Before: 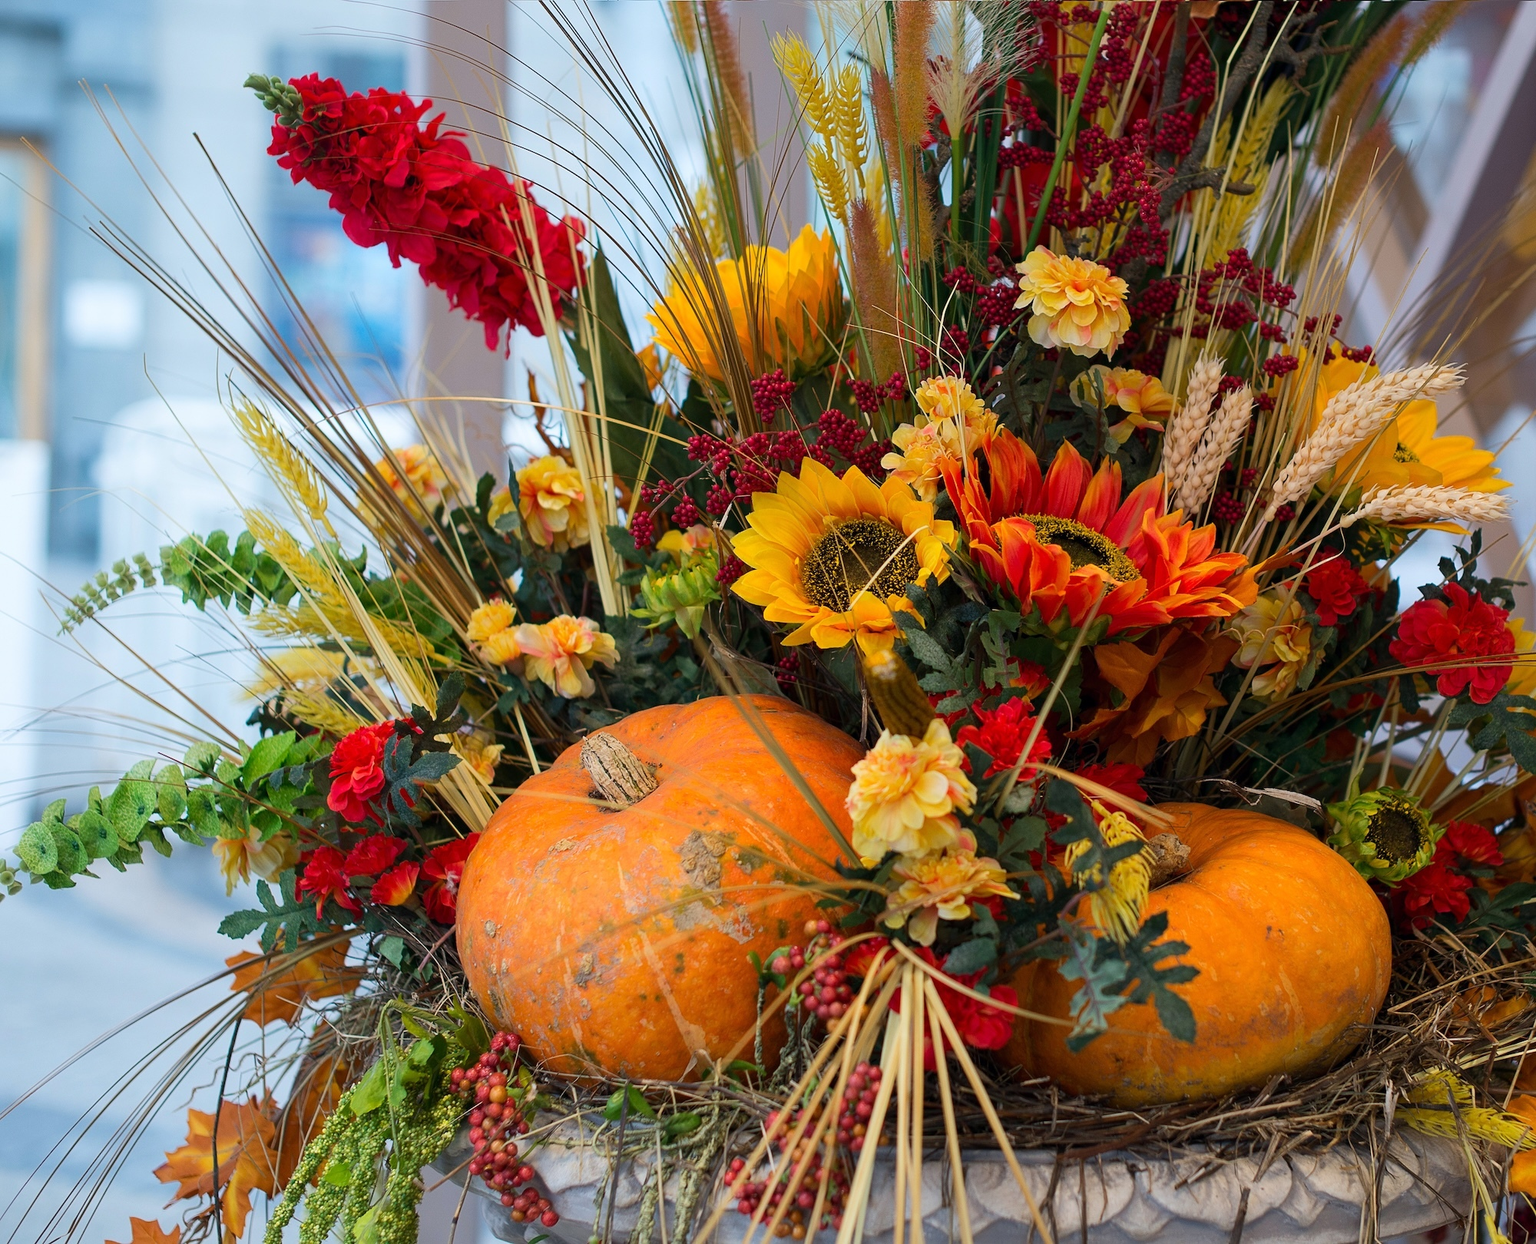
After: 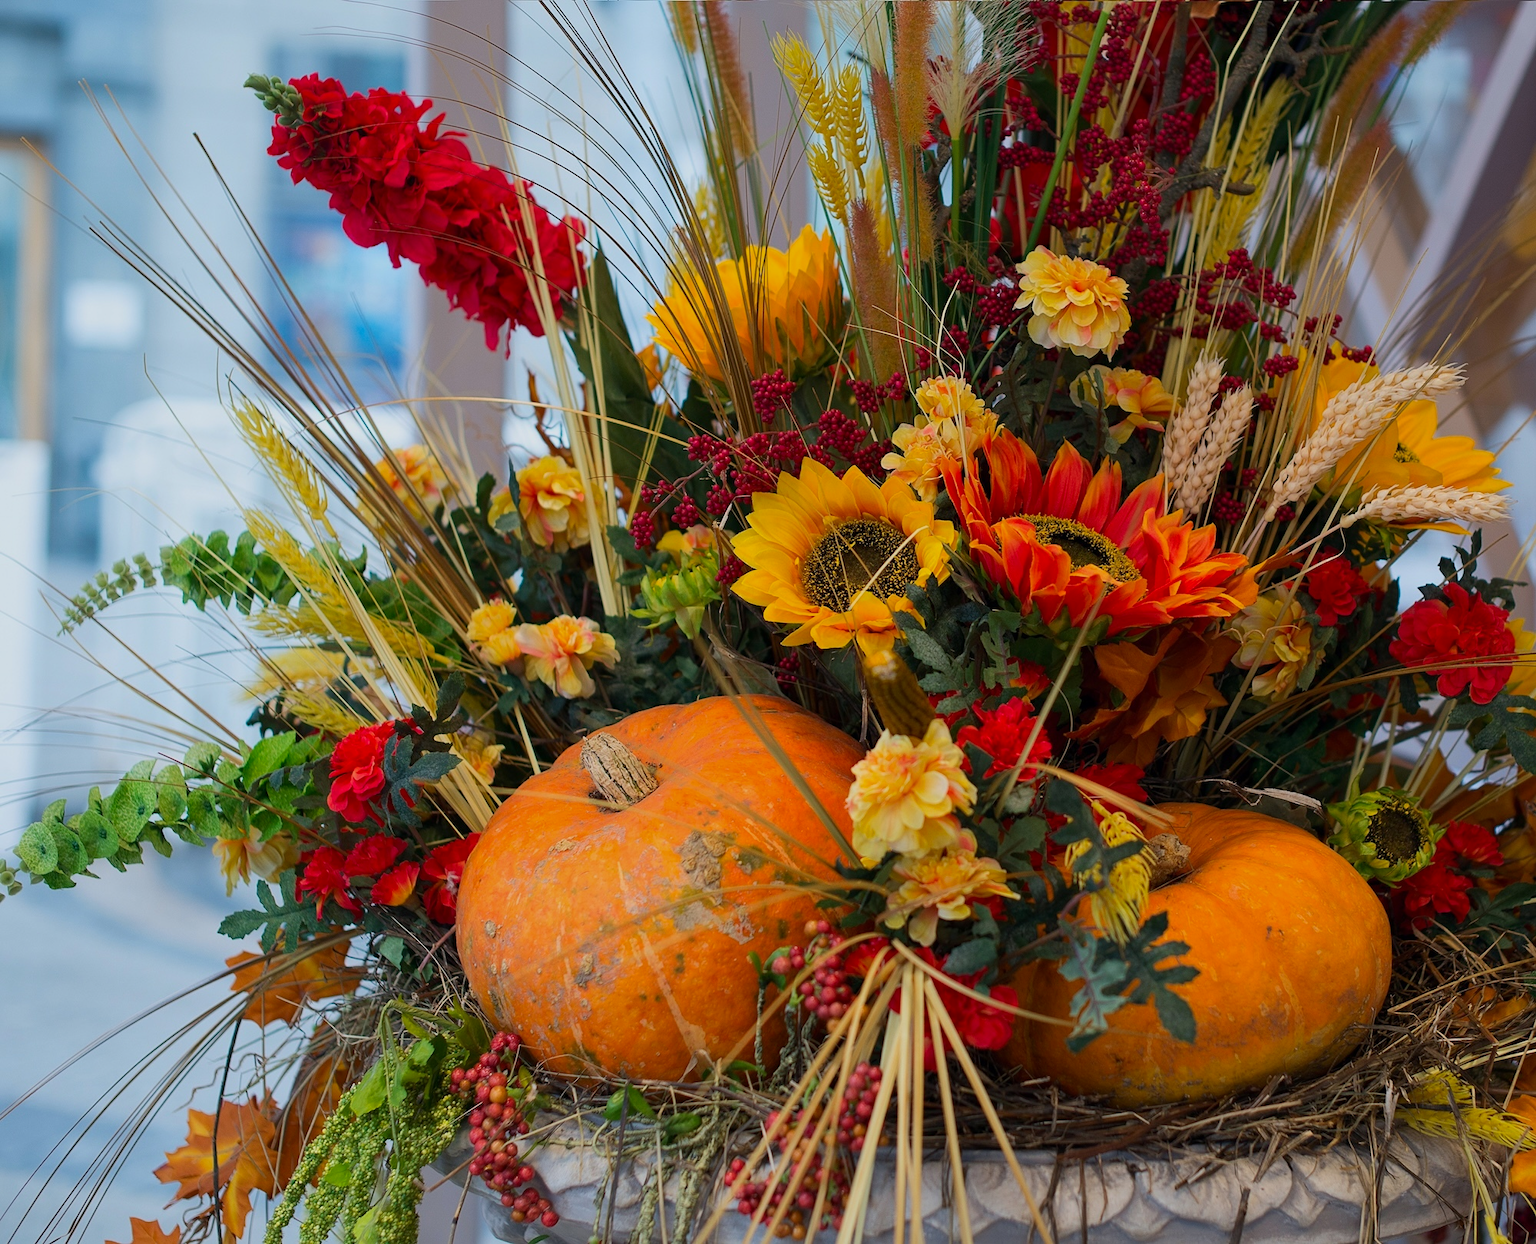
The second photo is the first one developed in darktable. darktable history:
shadows and highlights: radius 120.69, shadows 21.94, white point adjustment -9.54, highlights -13.88, highlights color adjustment 78.16%, soften with gaussian
